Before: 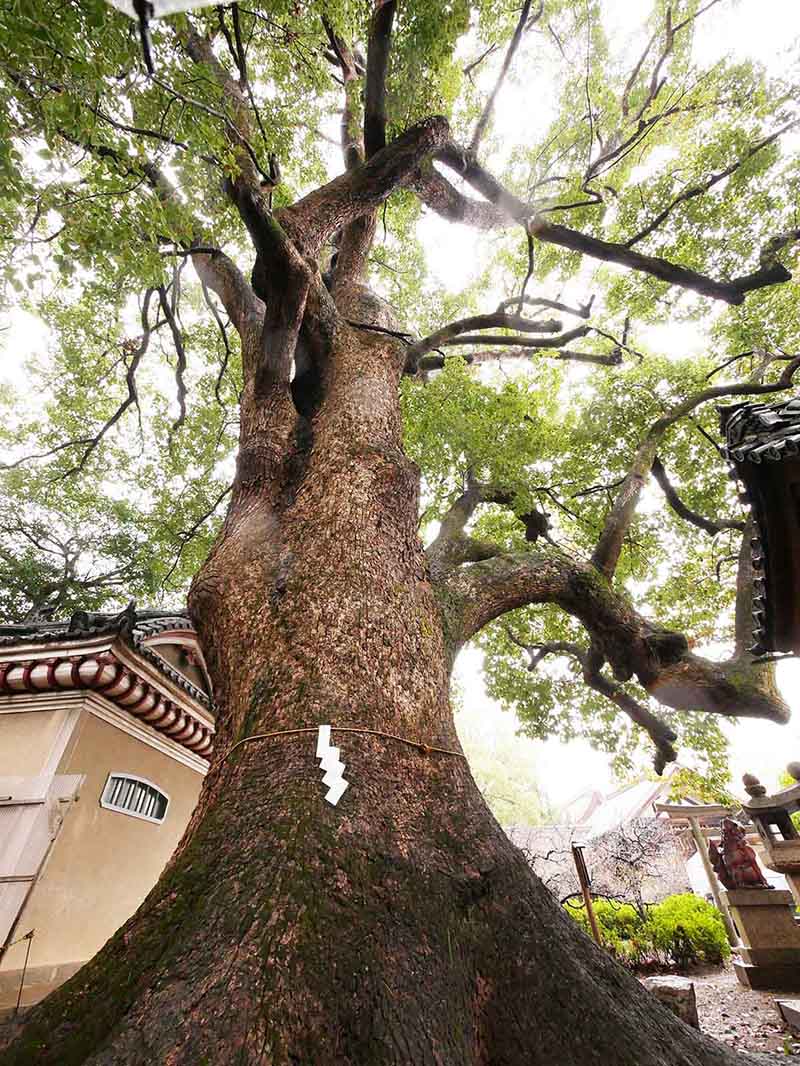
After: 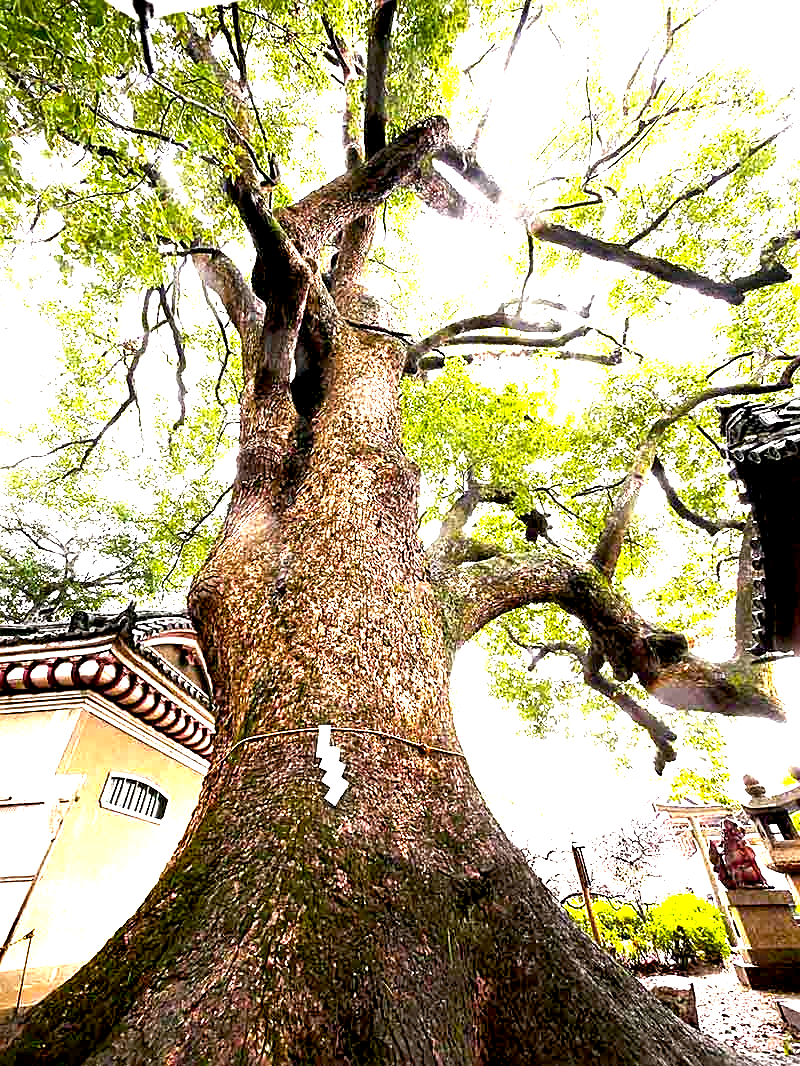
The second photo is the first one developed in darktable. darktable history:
color balance rgb: perceptual saturation grading › global saturation 19.478%, perceptual brilliance grading › global brilliance 21.32%, perceptual brilliance grading › shadows -34.353%
sharpen: on, module defaults
exposure: black level correction 0.011, exposure 1.077 EV, compensate exposure bias true, compensate highlight preservation false
